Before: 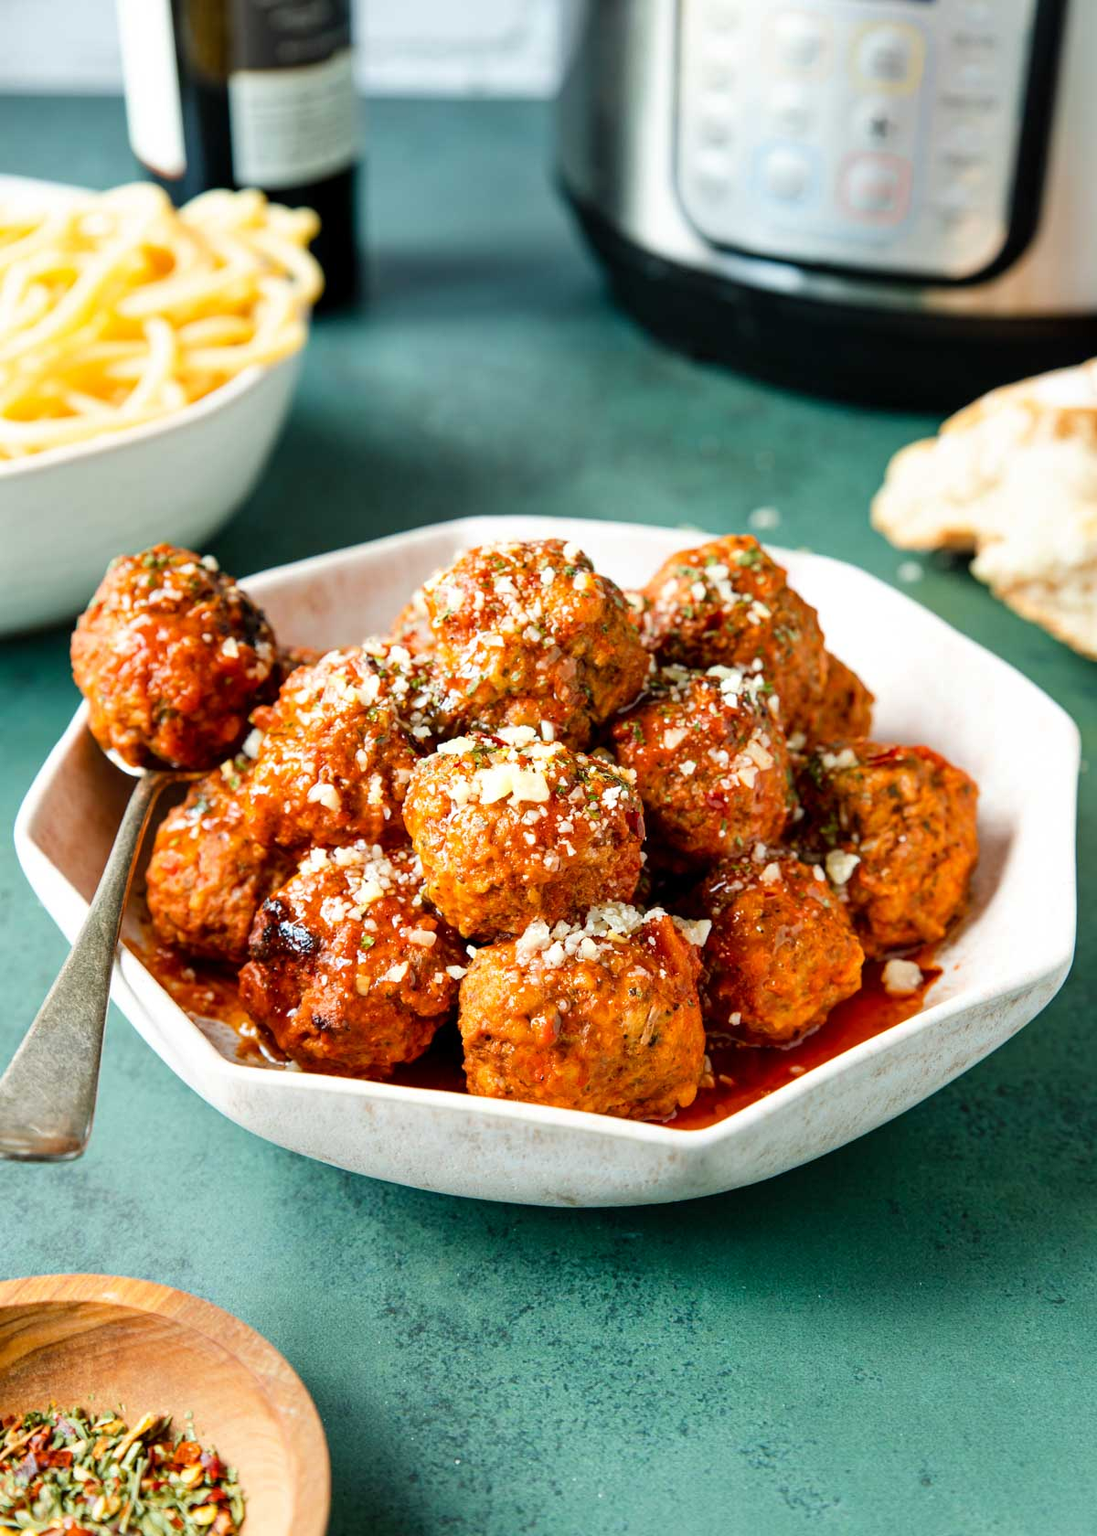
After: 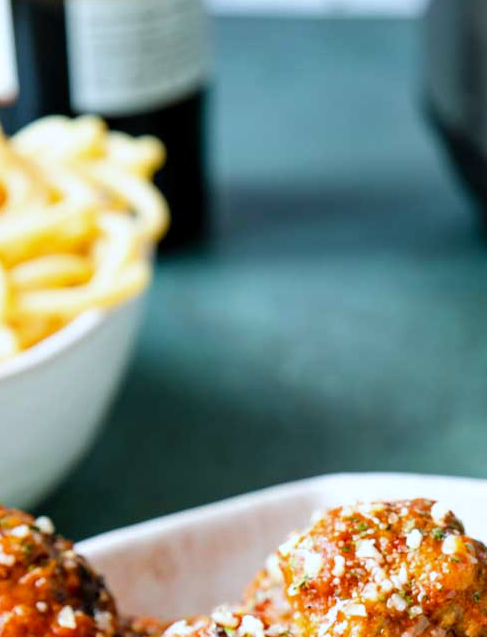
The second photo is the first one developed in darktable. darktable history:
crop: left 15.452%, top 5.459%, right 43.956%, bottom 56.62%
white balance: red 0.954, blue 1.079
